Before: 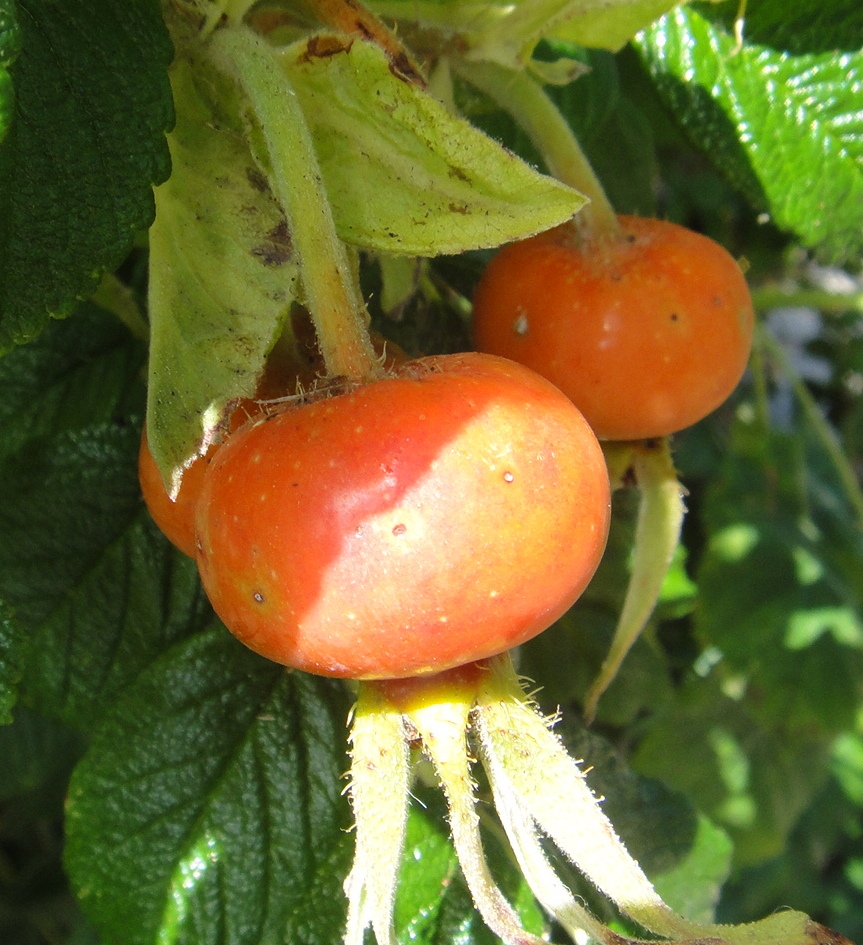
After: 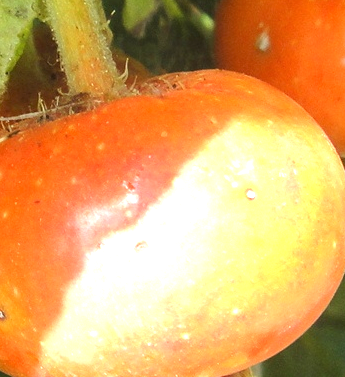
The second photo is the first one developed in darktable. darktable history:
tone equalizer: on, module defaults
crop: left 30%, top 30%, right 30%, bottom 30%
exposure: black level correction 0, exposure 1.1 EV, compensate exposure bias true, compensate highlight preservation false
